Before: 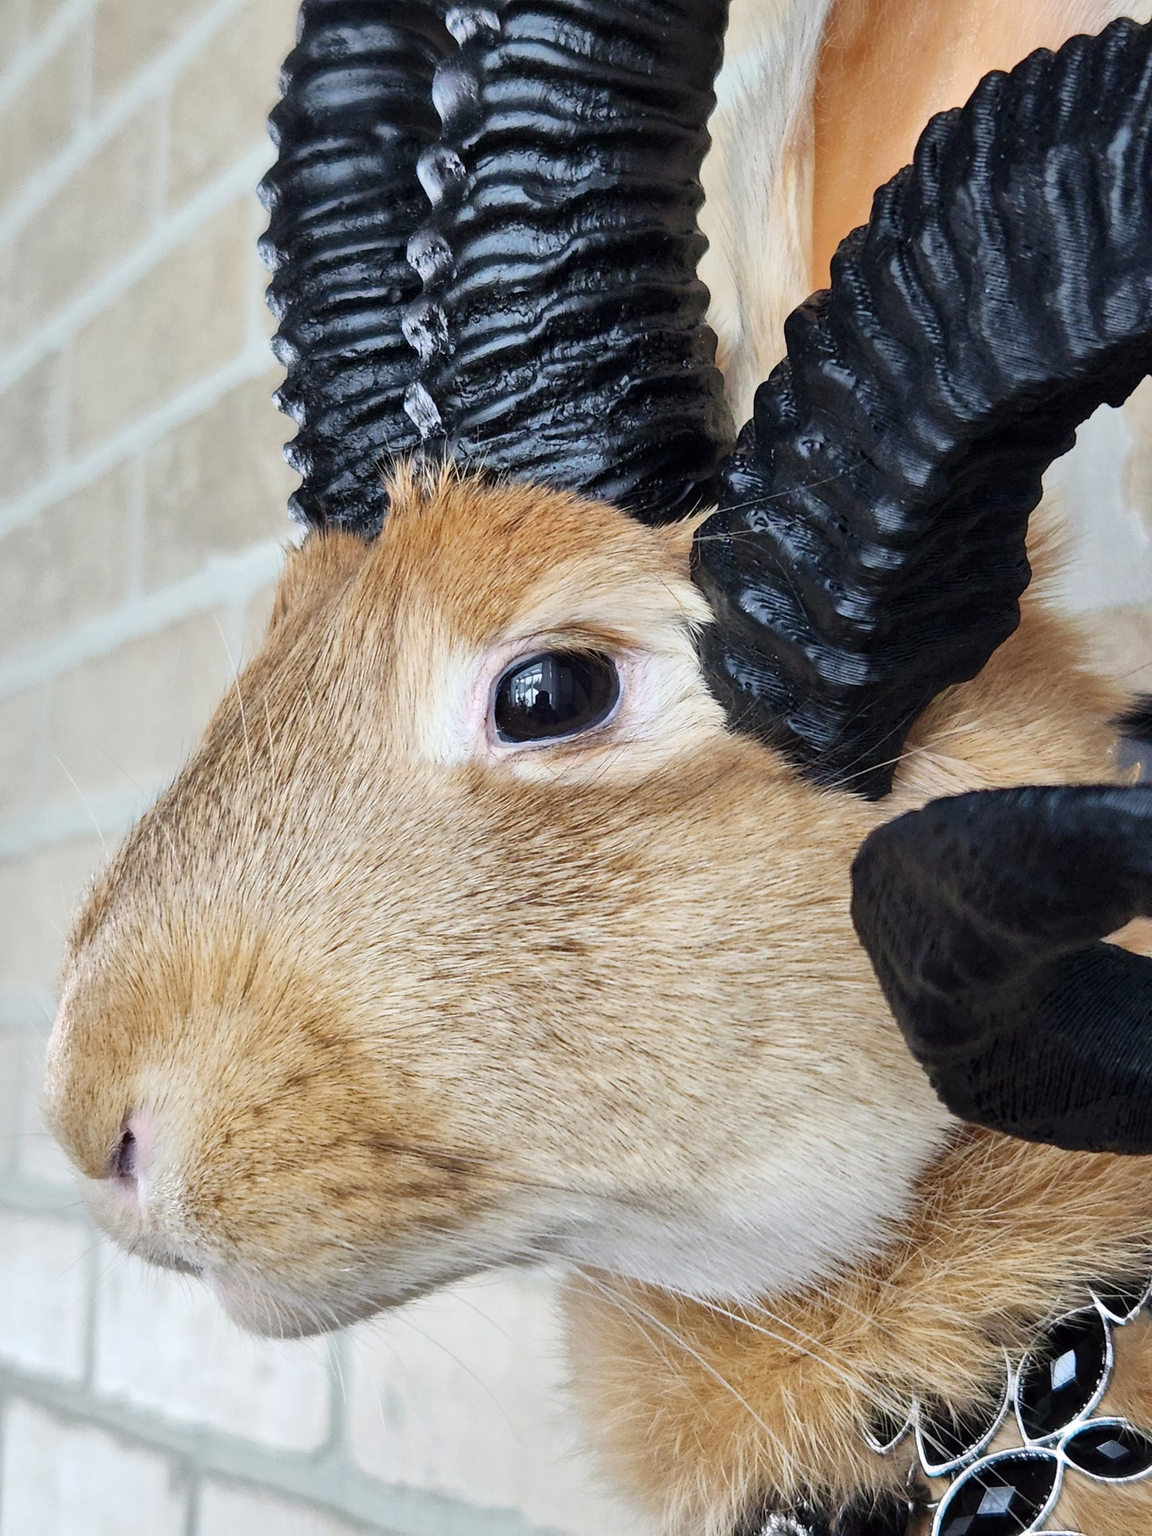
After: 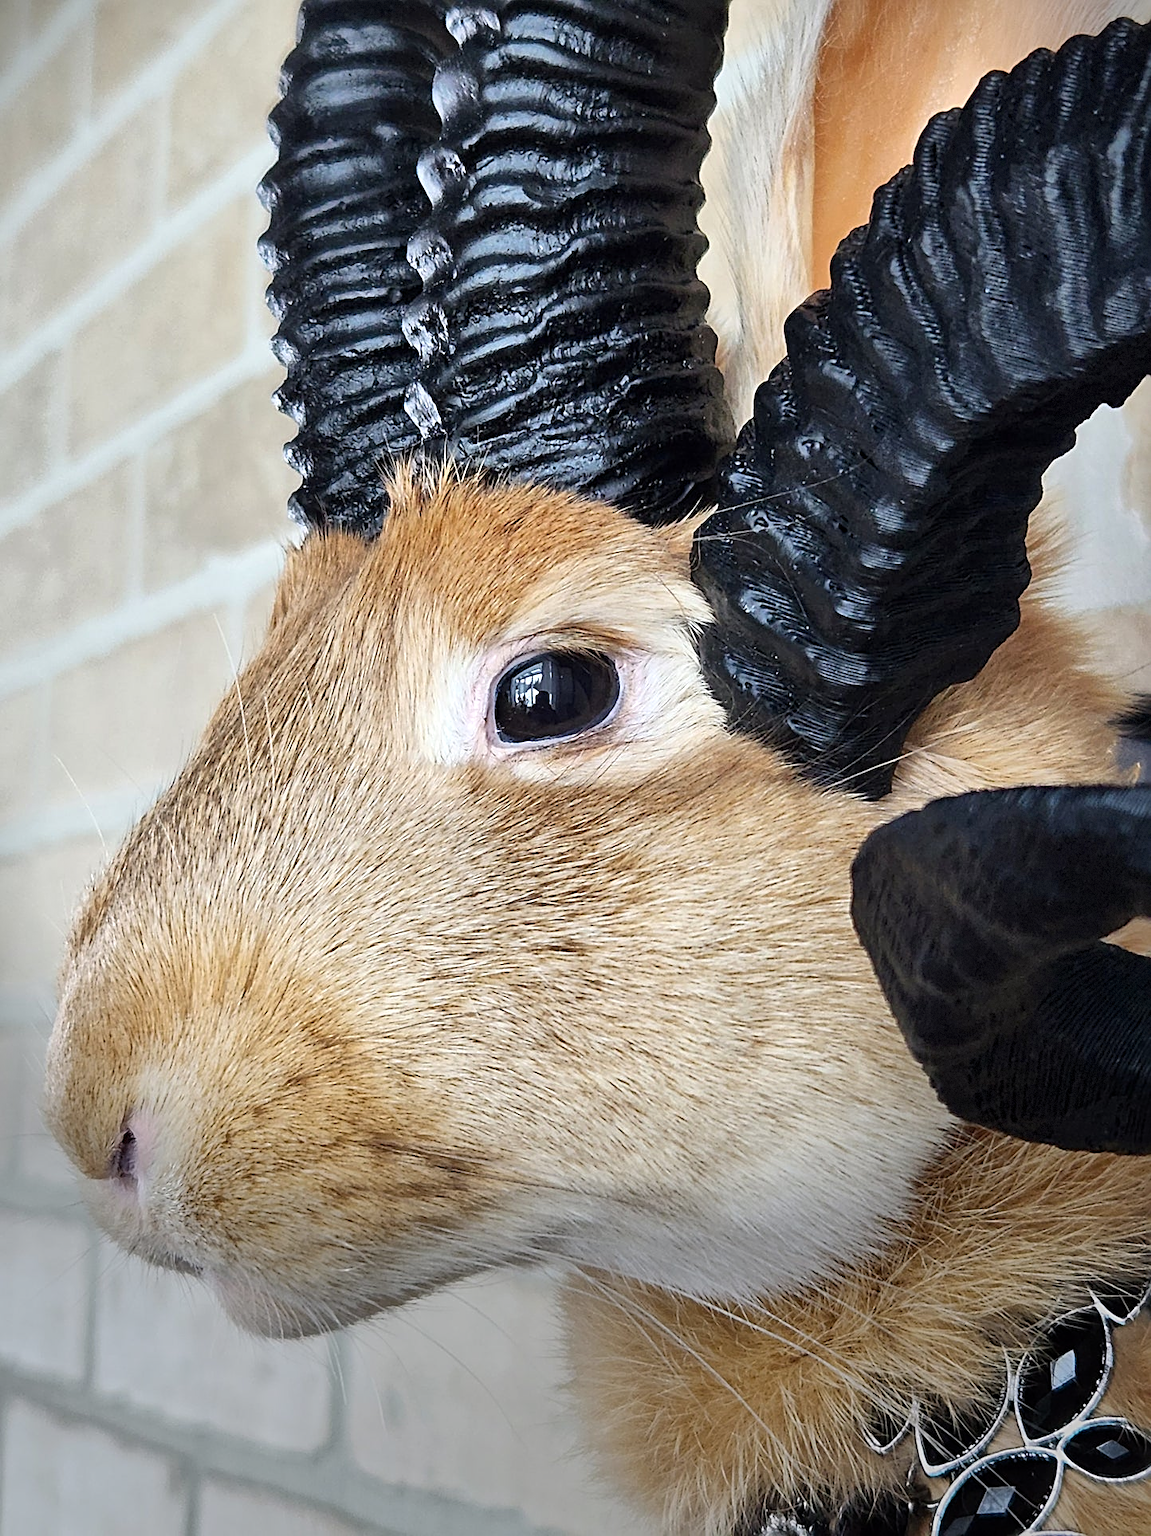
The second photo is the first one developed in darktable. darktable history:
levels: levels [0, 0.476, 0.951]
sharpen: radius 2.543, amount 0.636
vignetting: fall-off start 68.33%, fall-off radius 30%, saturation 0.042, center (-0.066, -0.311), width/height ratio 0.992, shape 0.85, dithering 8-bit output
